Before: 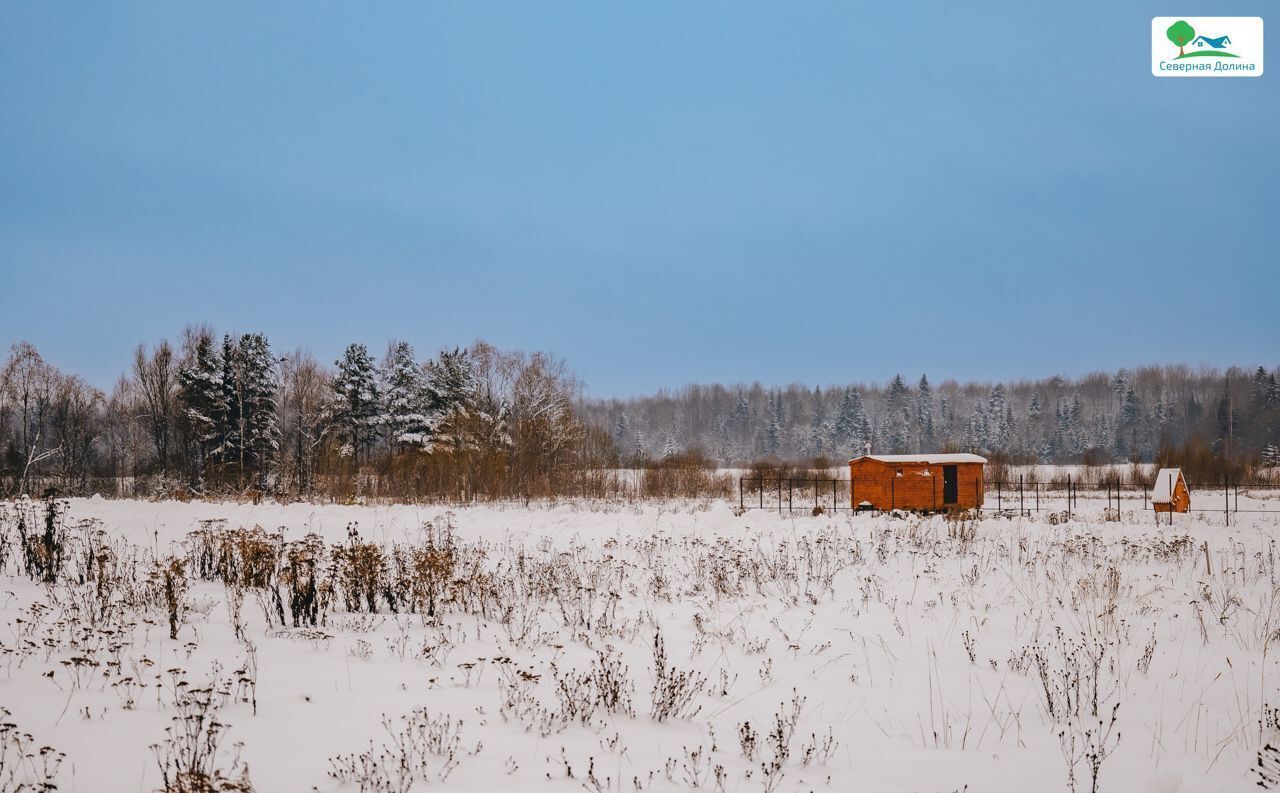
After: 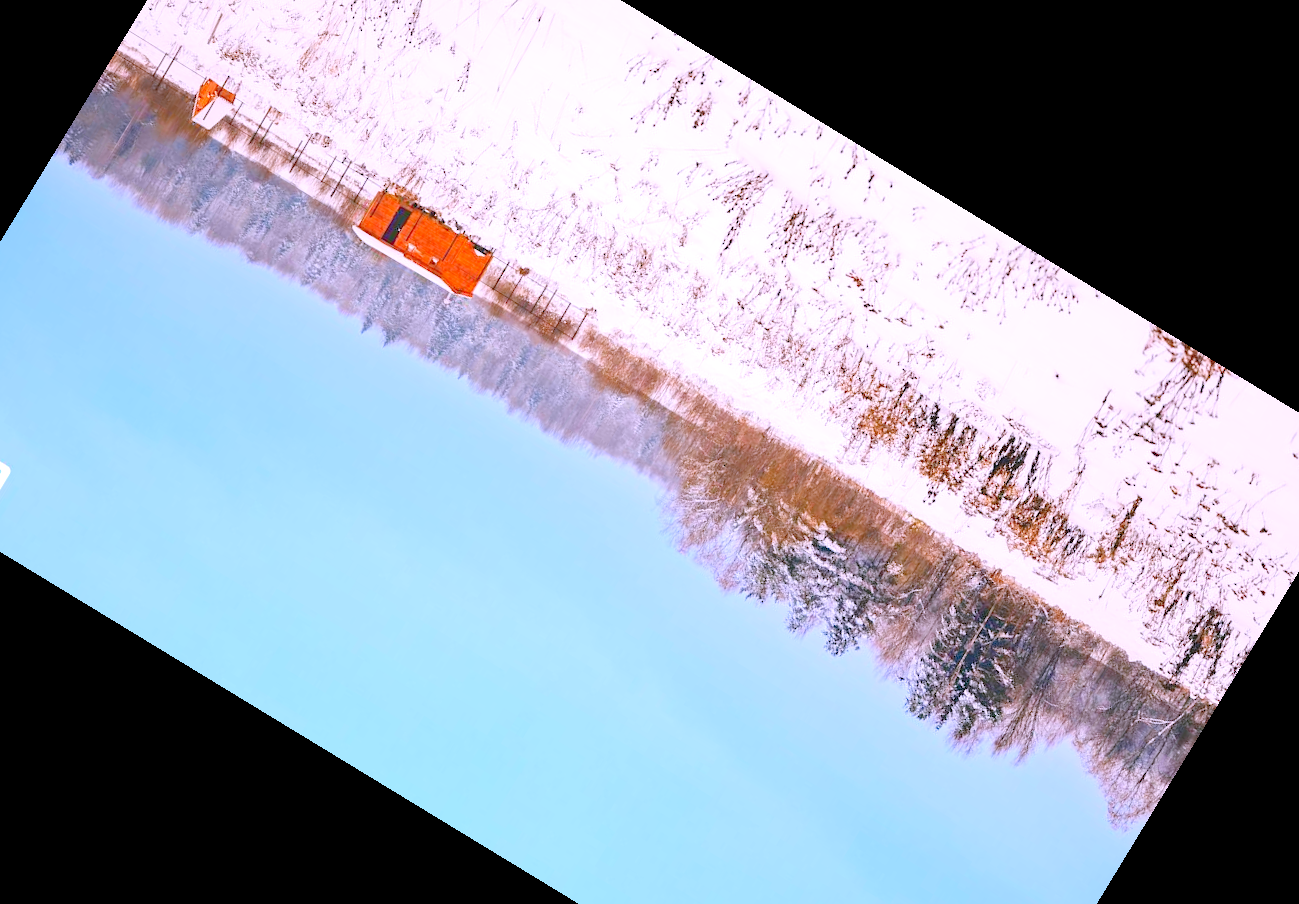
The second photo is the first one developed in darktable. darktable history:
crop and rotate: angle 148.68°, left 9.111%, top 15.603%, right 4.588%, bottom 17.041%
levels: levels [0.008, 0.318, 0.836]
white balance: red 1.042, blue 1.17
